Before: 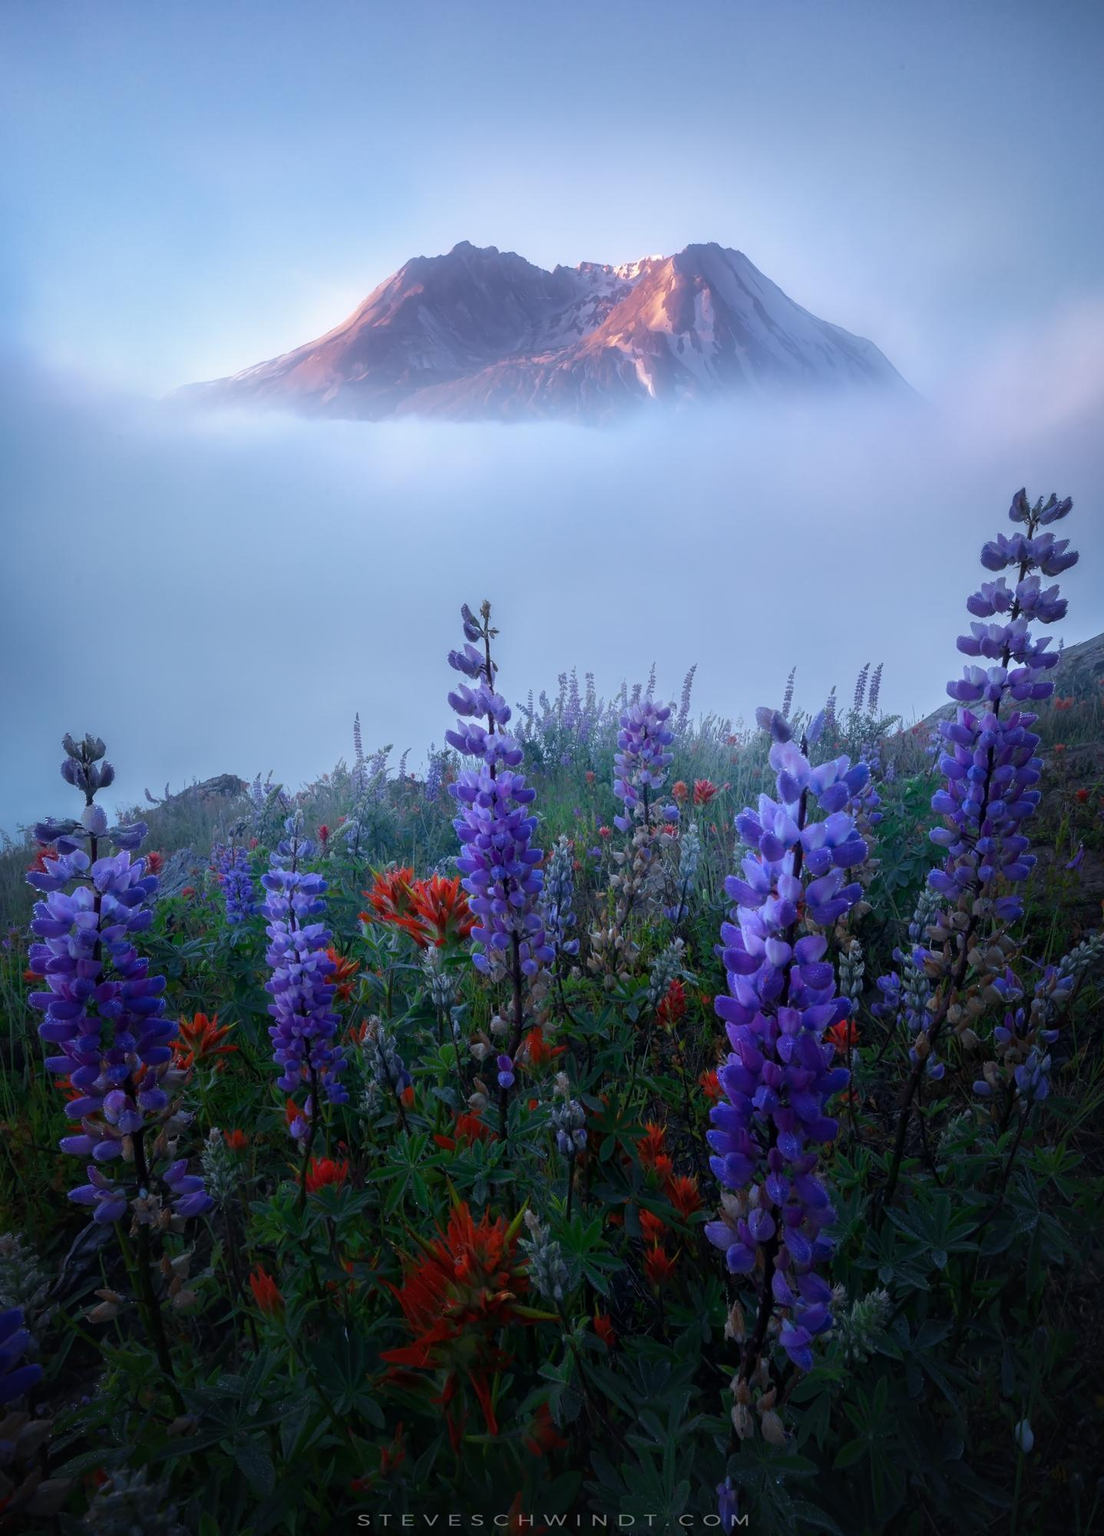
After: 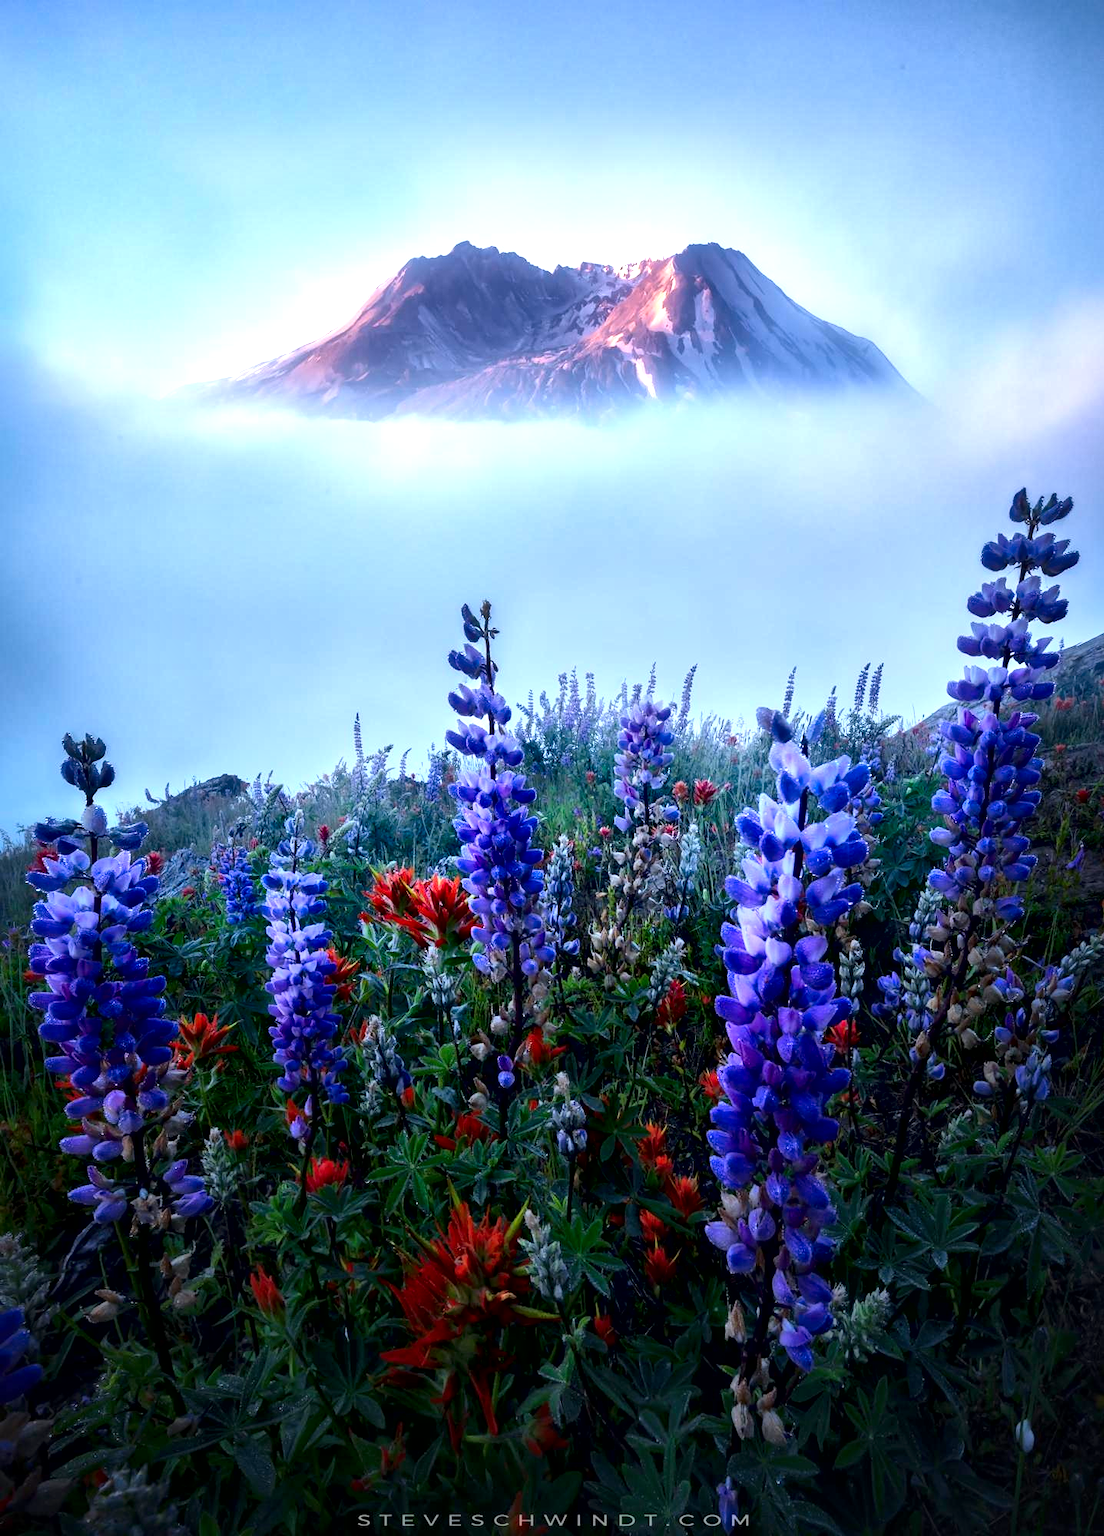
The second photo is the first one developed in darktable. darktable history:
contrast brightness saturation: contrast 0.16, saturation 0.32
exposure: black level correction 0, exposure 0.5 EV, compensate exposure bias true, compensate highlight preservation false
local contrast: mode bilateral grid, contrast 44, coarseness 69, detail 214%, midtone range 0.2
